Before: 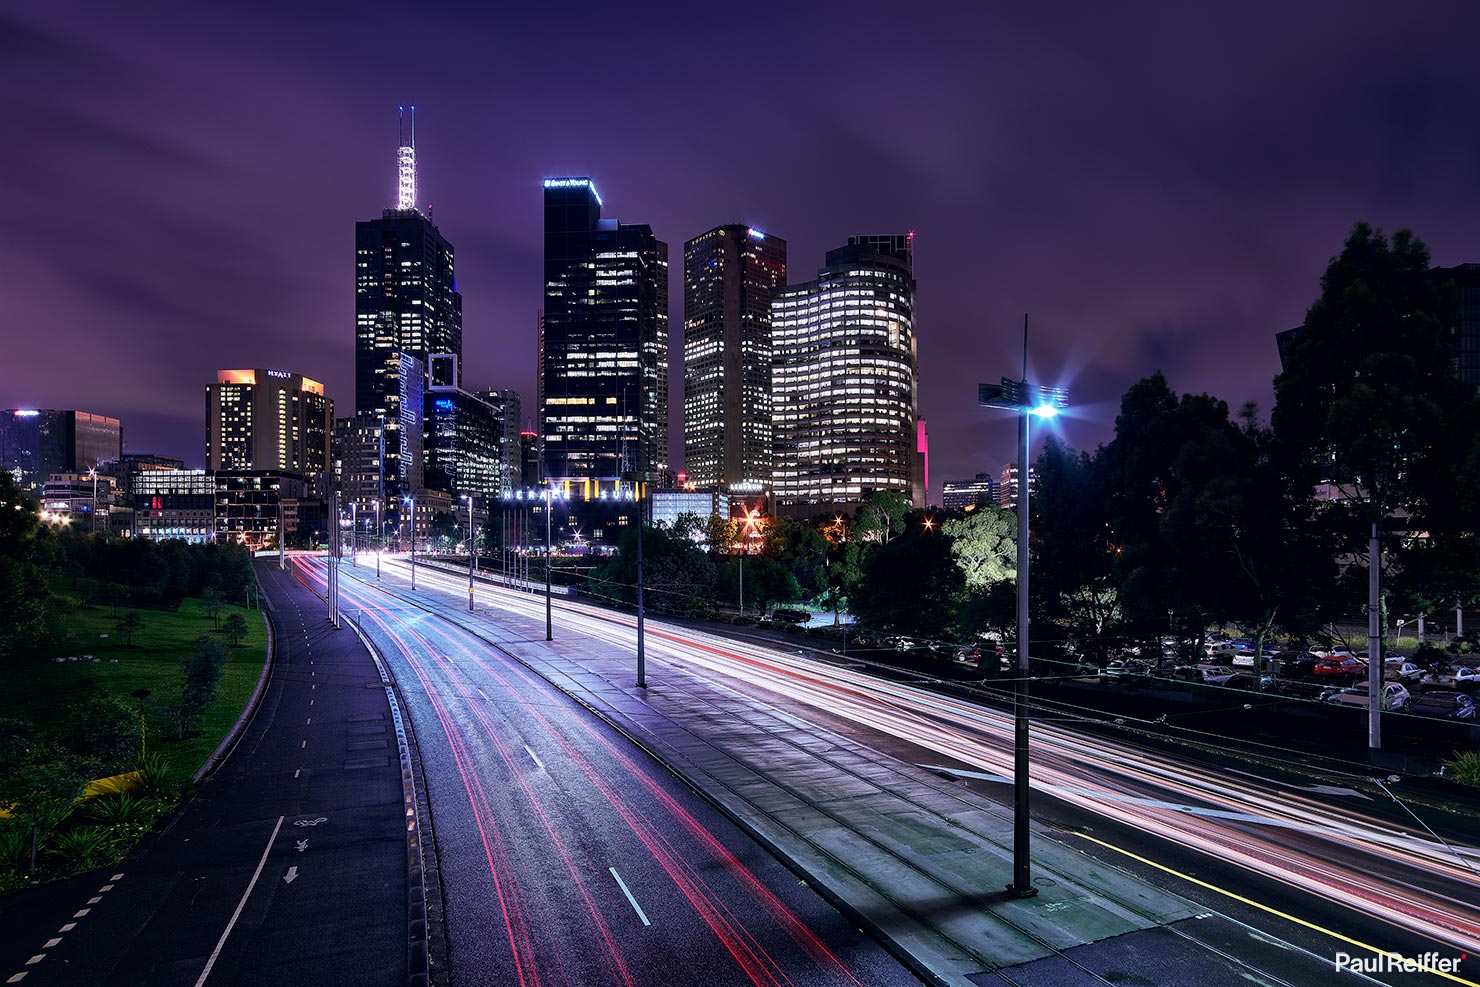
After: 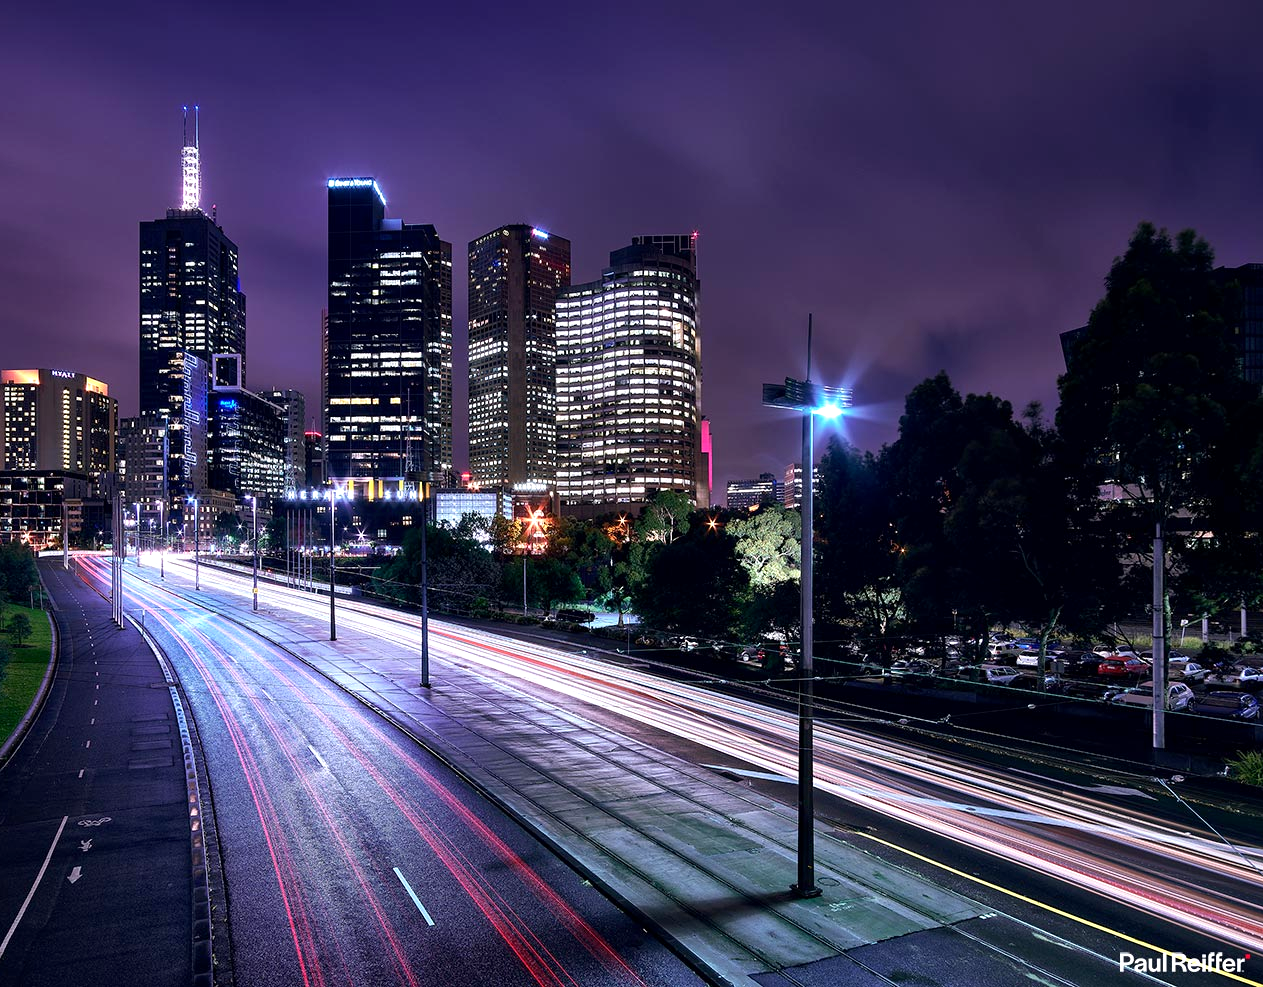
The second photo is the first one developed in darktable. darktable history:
crop and rotate: left 14.639%
exposure: black level correction 0.001, exposure 0.499 EV, compensate highlight preservation false
